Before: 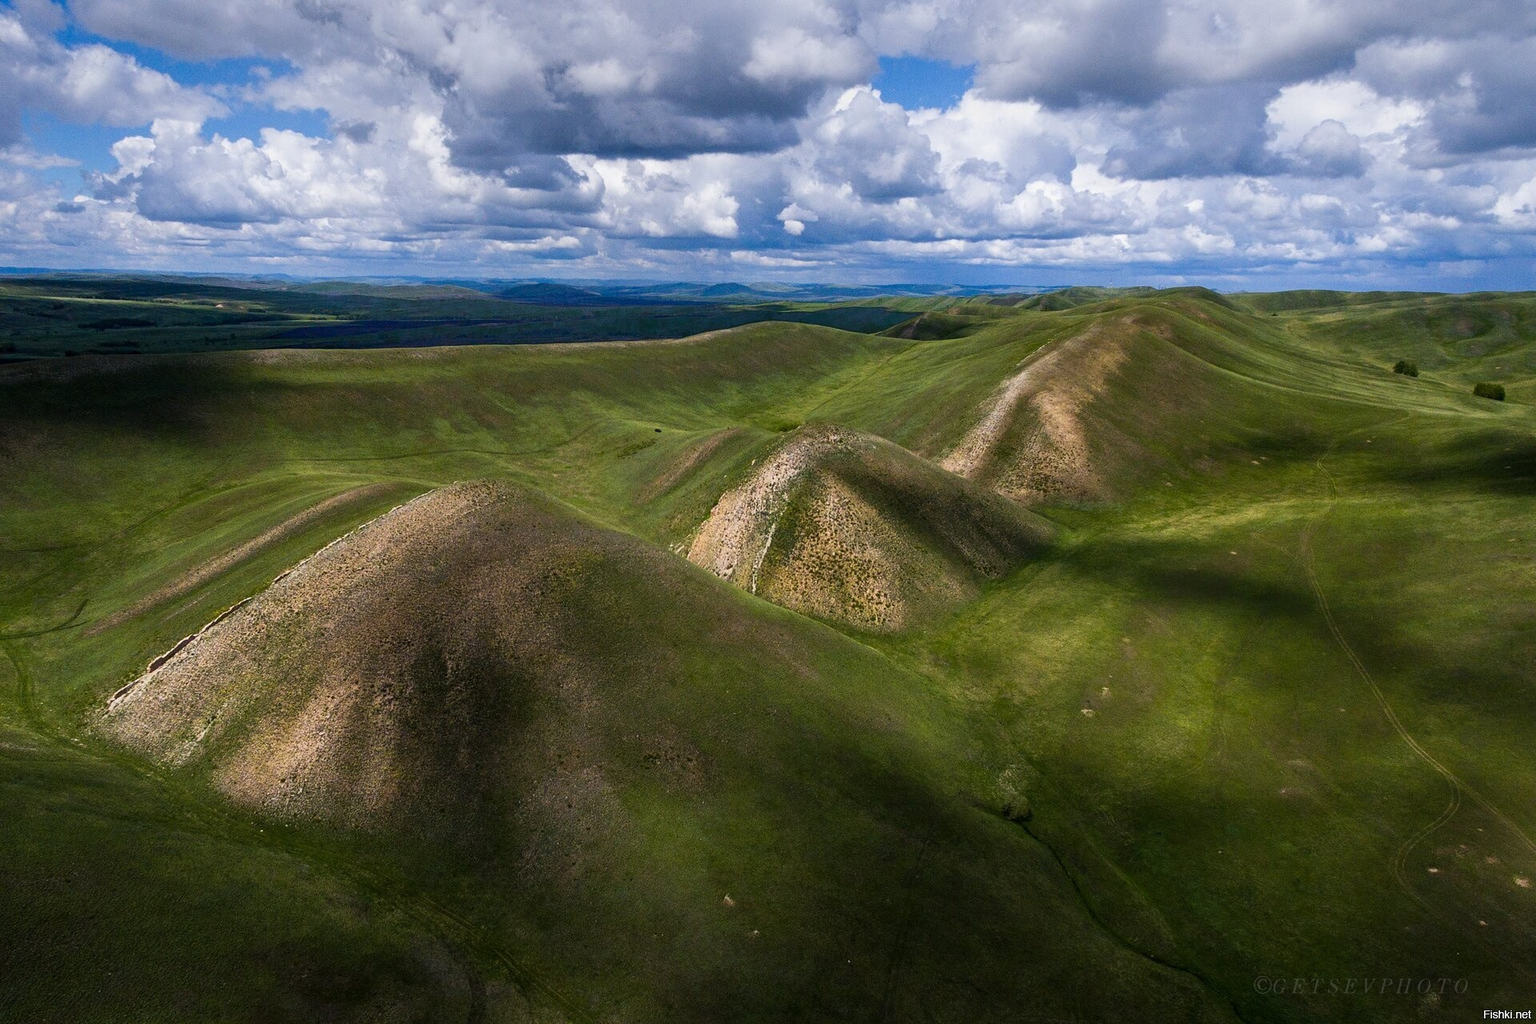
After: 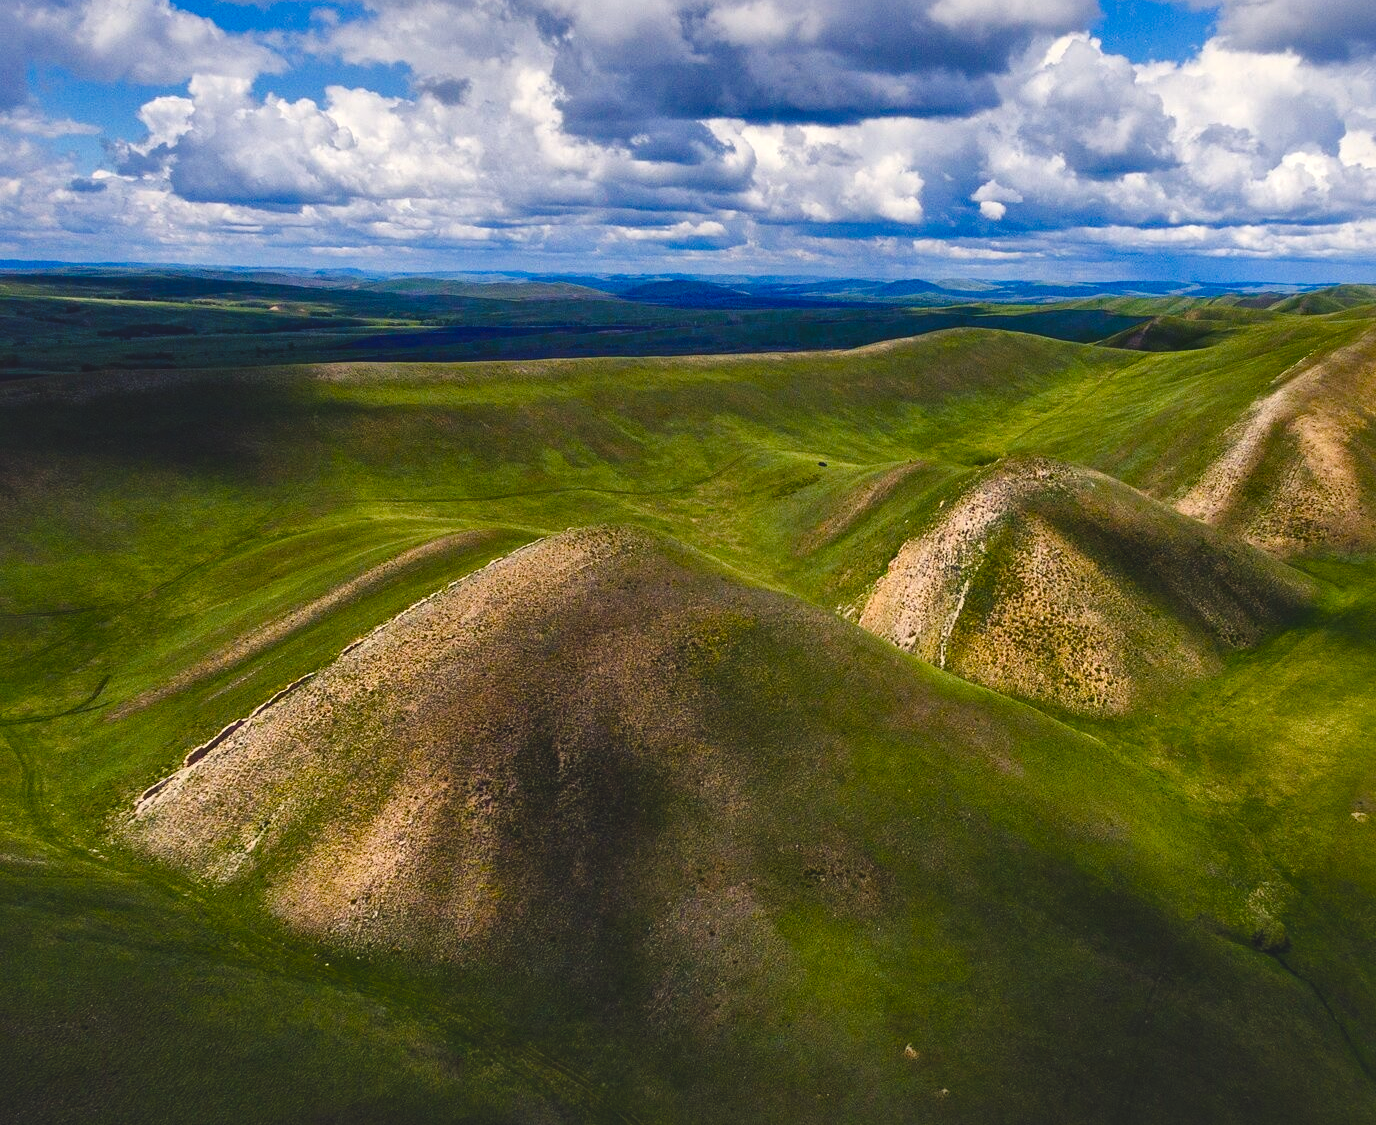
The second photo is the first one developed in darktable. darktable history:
crop: top 5.803%, right 27.864%, bottom 5.804%
local contrast: mode bilateral grid, contrast 20, coarseness 50, detail 141%, midtone range 0.2
color balance rgb: shadows lift › chroma 3%, shadows lift › hue 280.8°, power › hue 330°, highlights gain › chroma 3%, highlights gain › hue 75.6°, global offset › luminance 1.5%, perceptual saturation grading › global saturation 20%, perceptual saturation grading › highlights -25%, perceptual saturation grading › shadows 50%, global vibrance 30%
